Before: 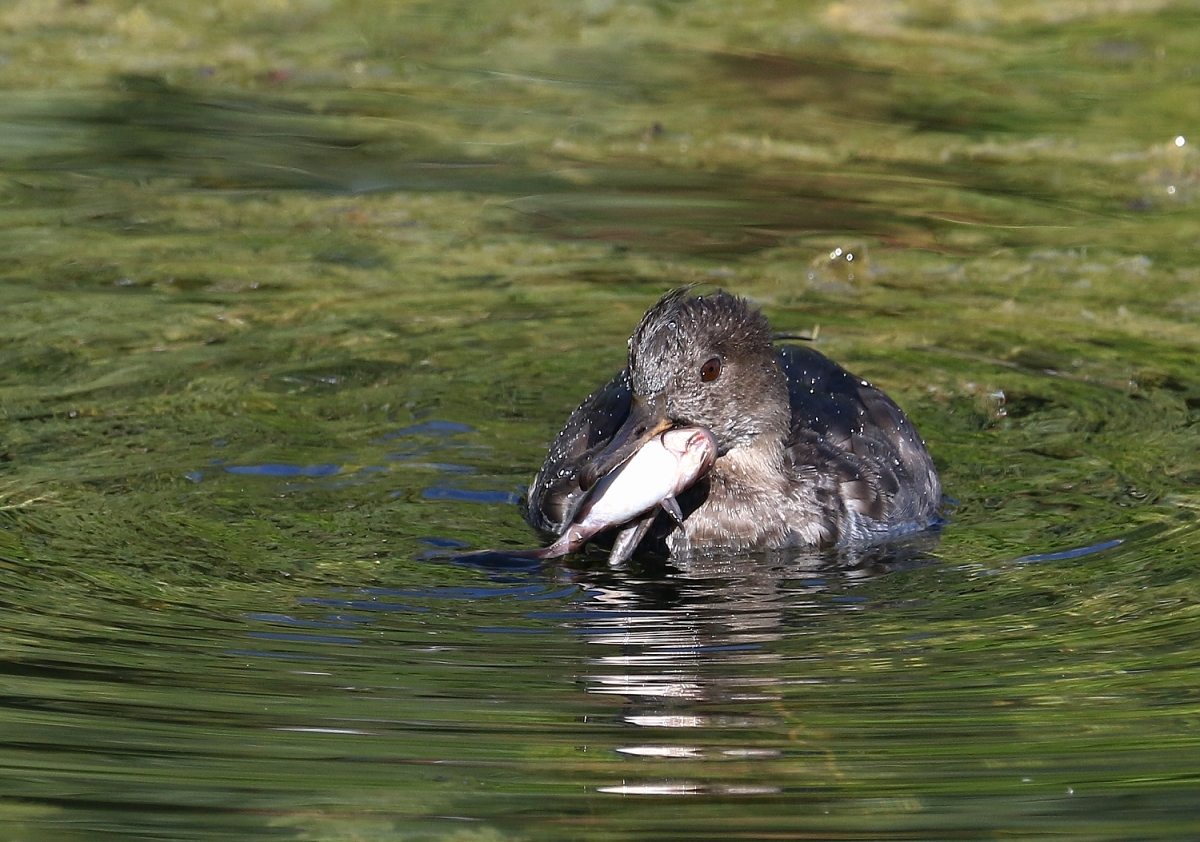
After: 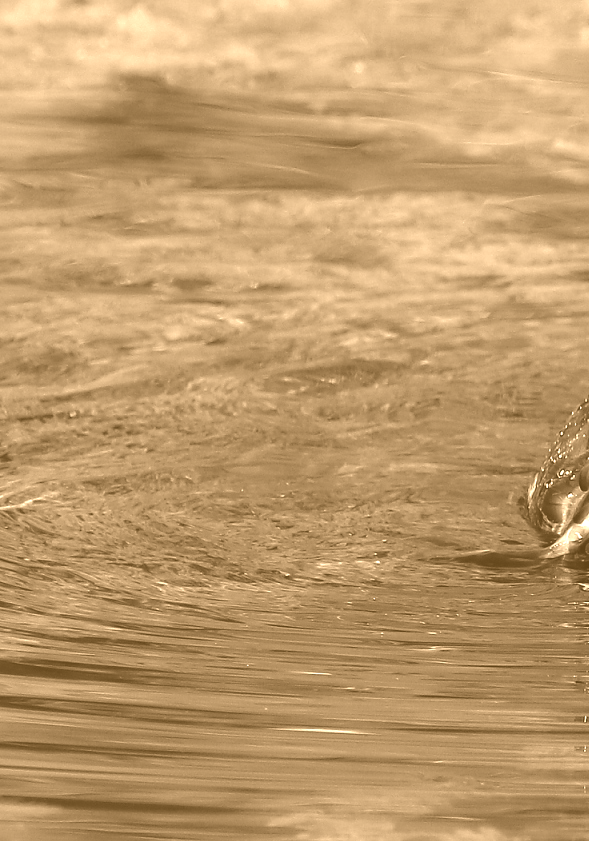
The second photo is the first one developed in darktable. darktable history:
crop and rotate: left 0%, top 0%, right 50.845%
colorize: hue 28.8°, source mix 100%
